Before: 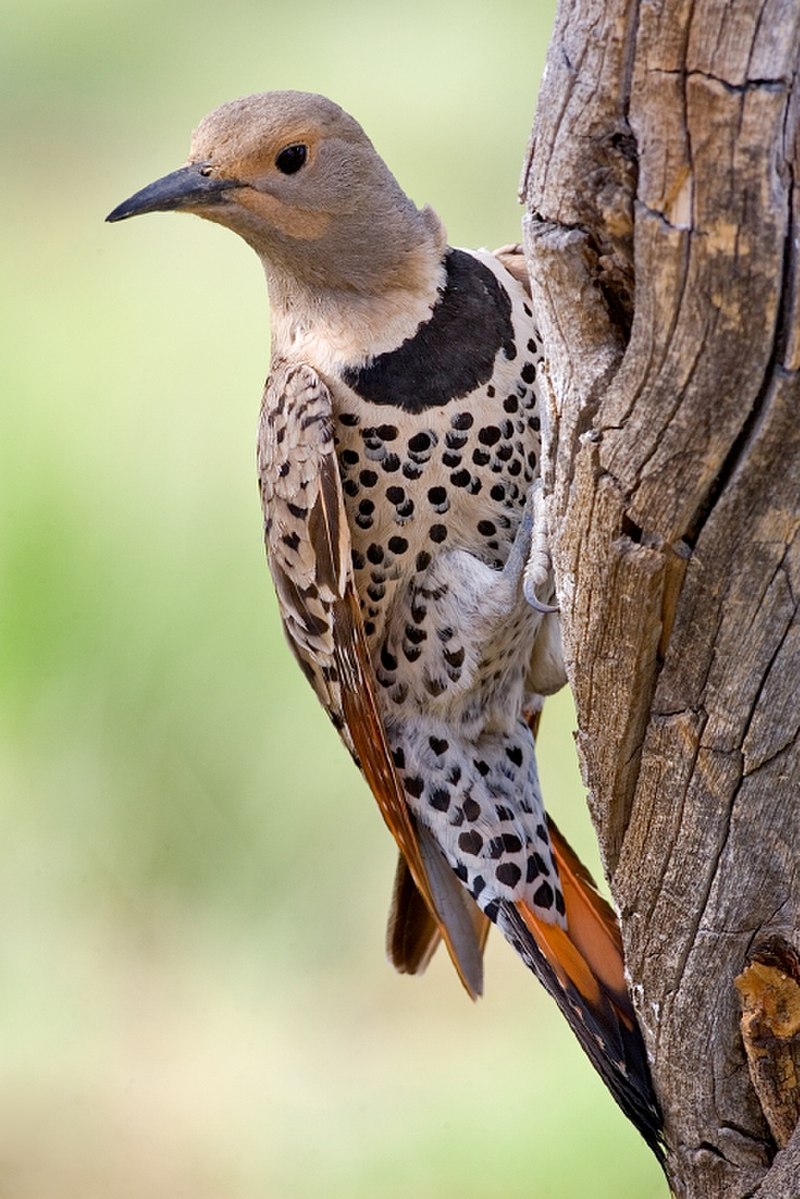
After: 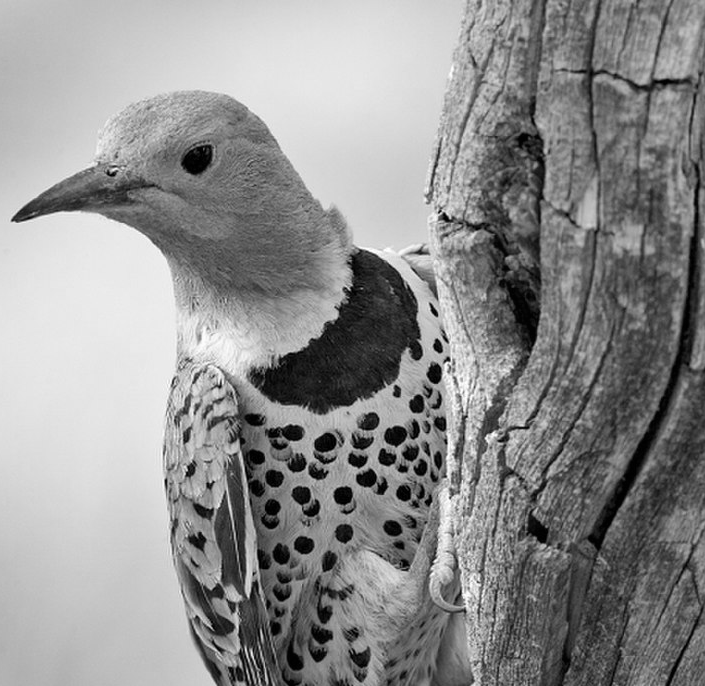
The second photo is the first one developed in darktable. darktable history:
crop and rotate: left 11.812%, bottom 42.776%
monochrome: on, module defaults
